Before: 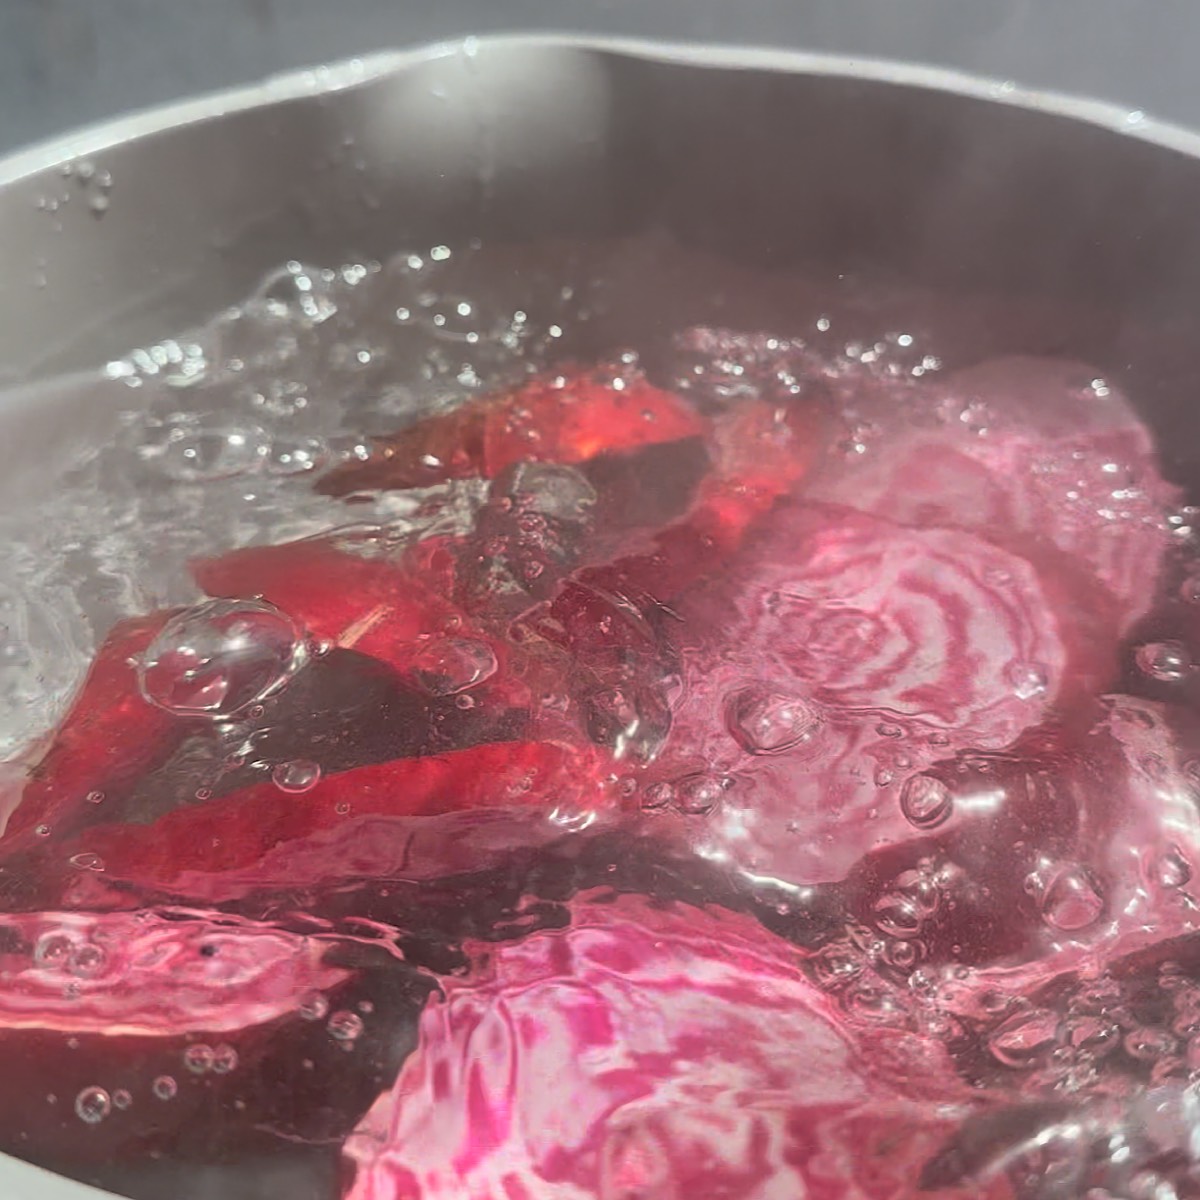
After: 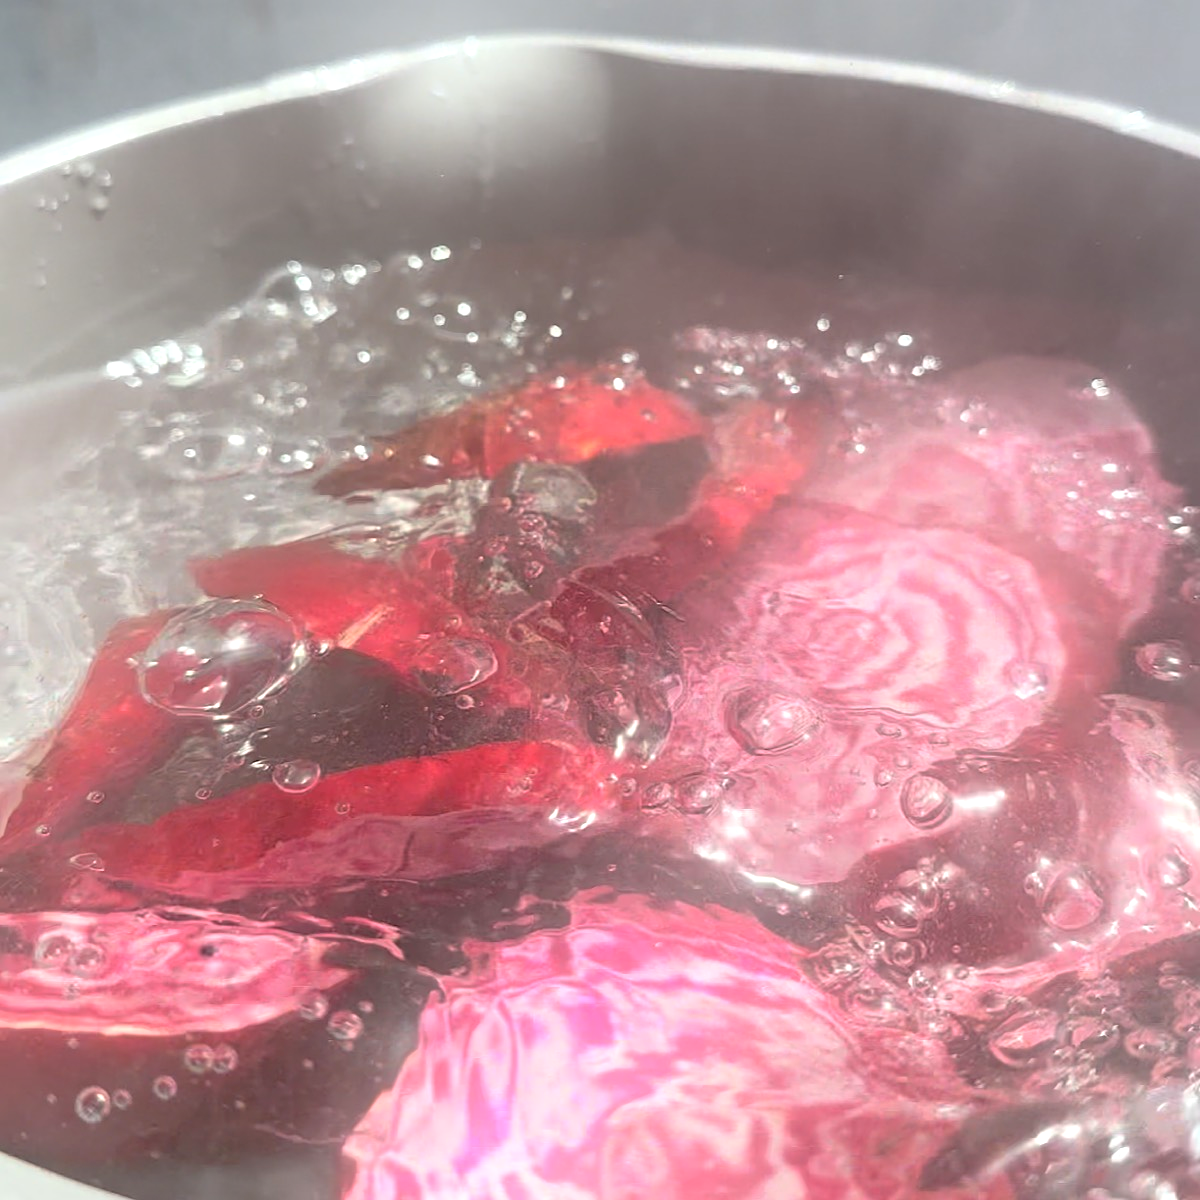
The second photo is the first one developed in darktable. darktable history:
exposure: exposure 0.493 EV, compensate highlight preservation false
bloom: on, module defaults
shadows and highlights: radius 331.84, shadows 53.55, highlights -100, compress 94.63%, highlights color adjustment 73.23%, soften with gaussian
color balance rgb: linear chroma grading › global chroma 1.5%, linear chroma grading › mid-tones -1%, perceptual saturation grading › global saturation -3%, perceptual saturation grading › shadows -2%
